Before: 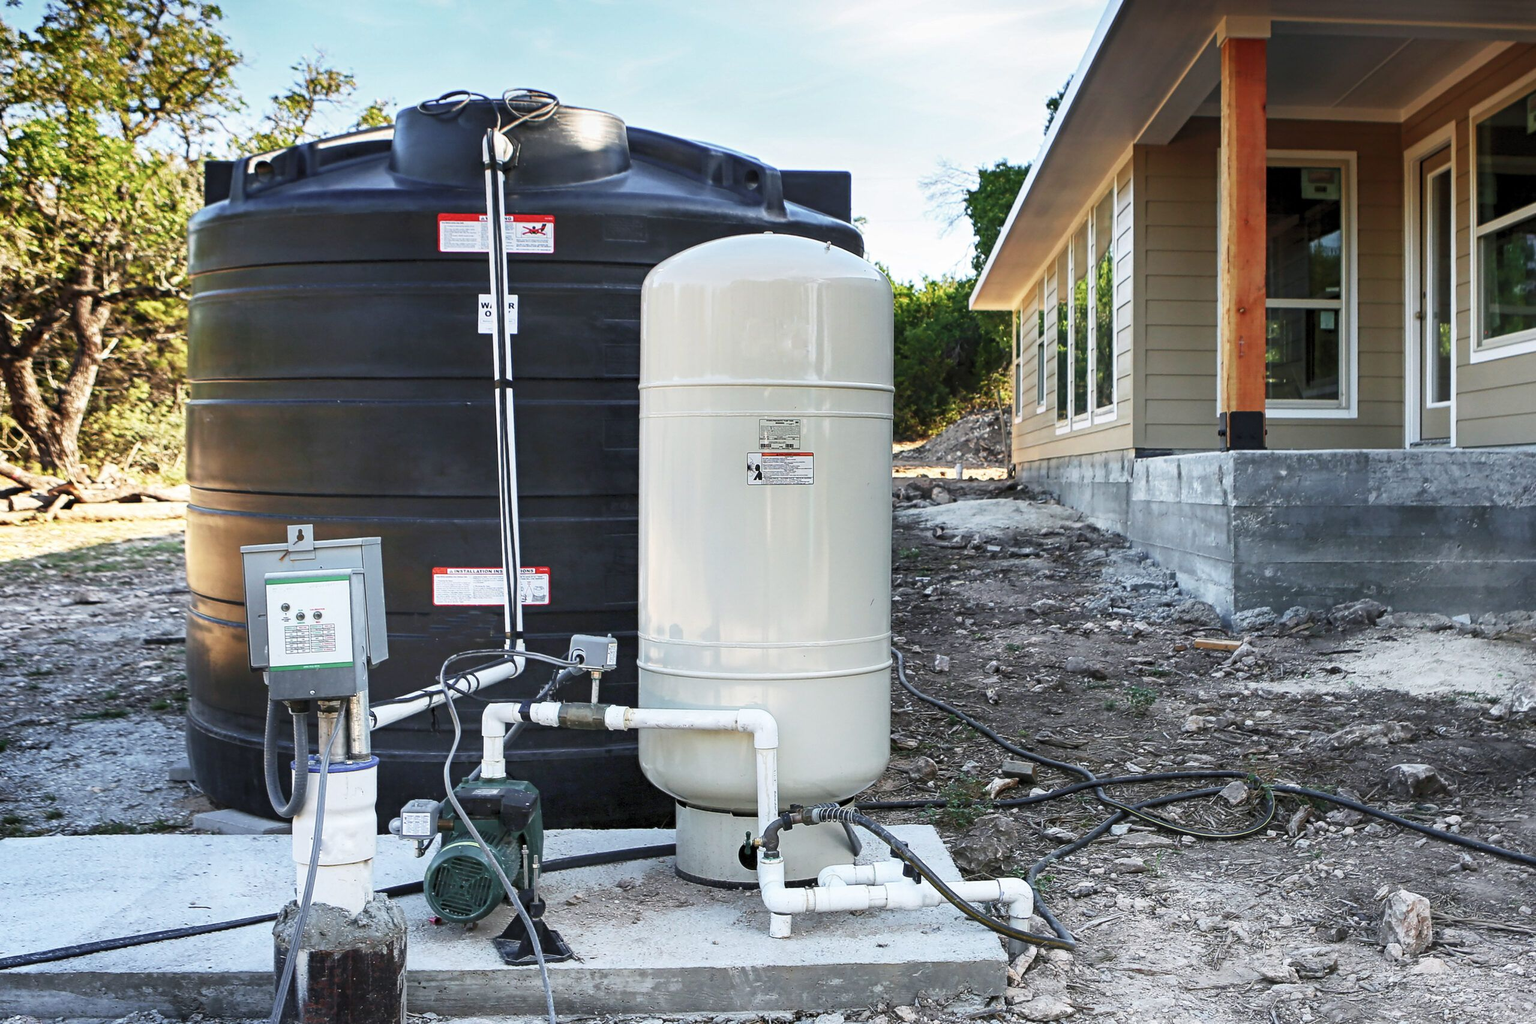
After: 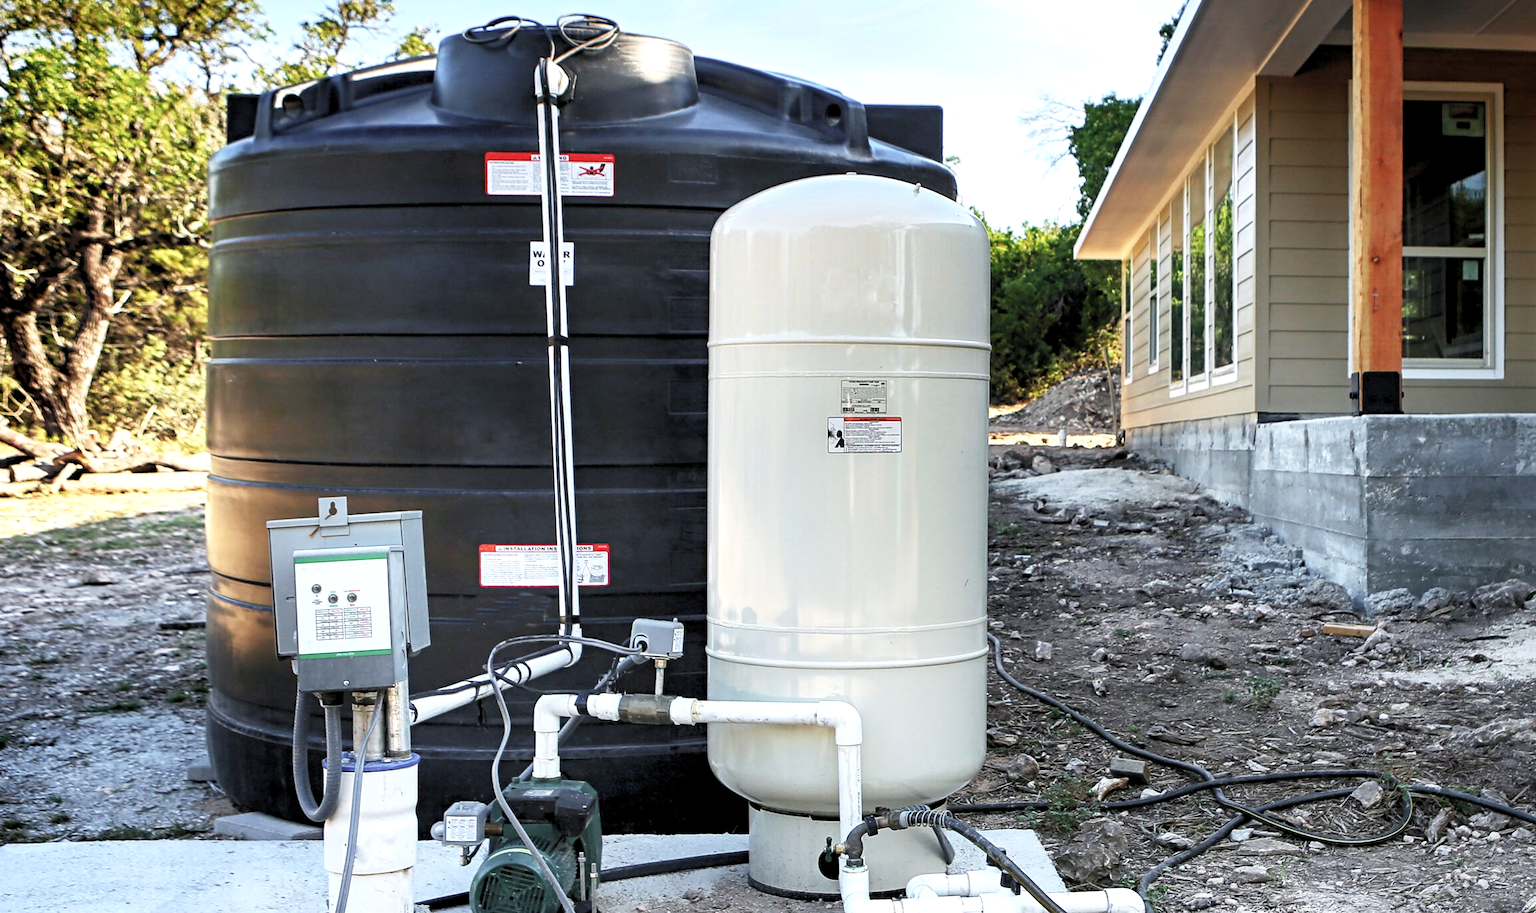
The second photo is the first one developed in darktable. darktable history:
crop: top 7.49%, right 9.717%, bottom 11.943%
rgb levels: levels [[0.01, 0.419, 0.839], [0, 0.5, 1], [0, 0.5, 1]]
